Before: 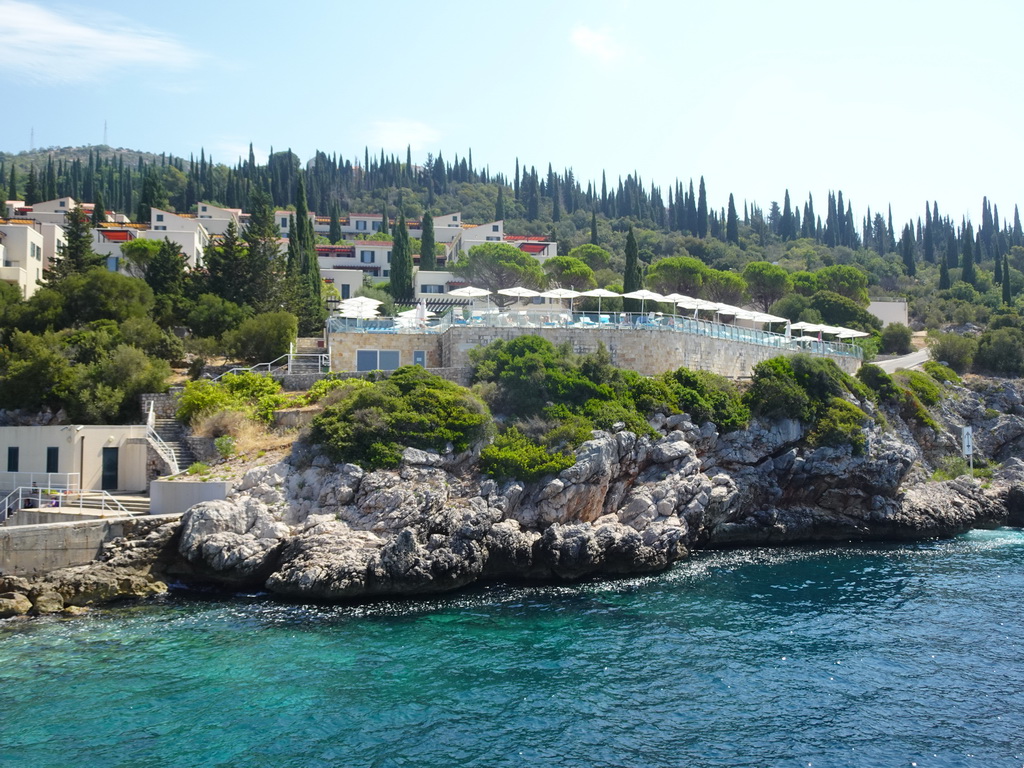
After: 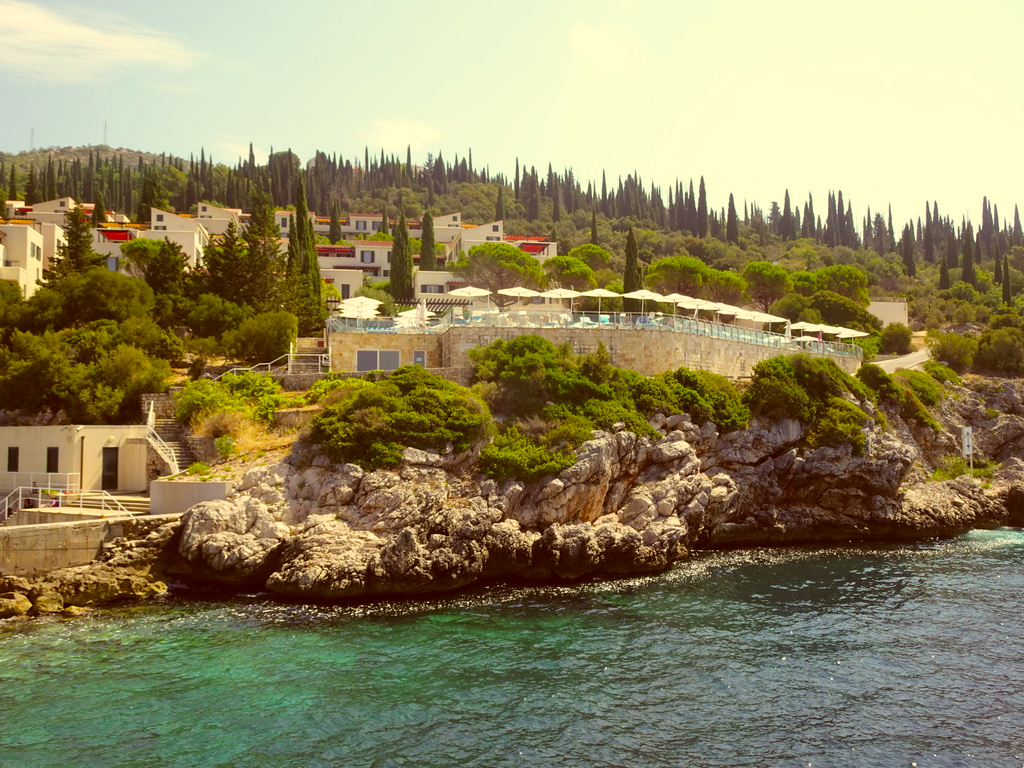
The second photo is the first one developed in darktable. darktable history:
color balance rgb: power › luminance 0.848%, power › chroma 0.381%, power › hue 30.79°, perceptual saturation grading › global saturation 29.726%
color correction: highlights a* 1.17, highlights b* 24.74, shadows a* 15.96, shadows b* 24.72
